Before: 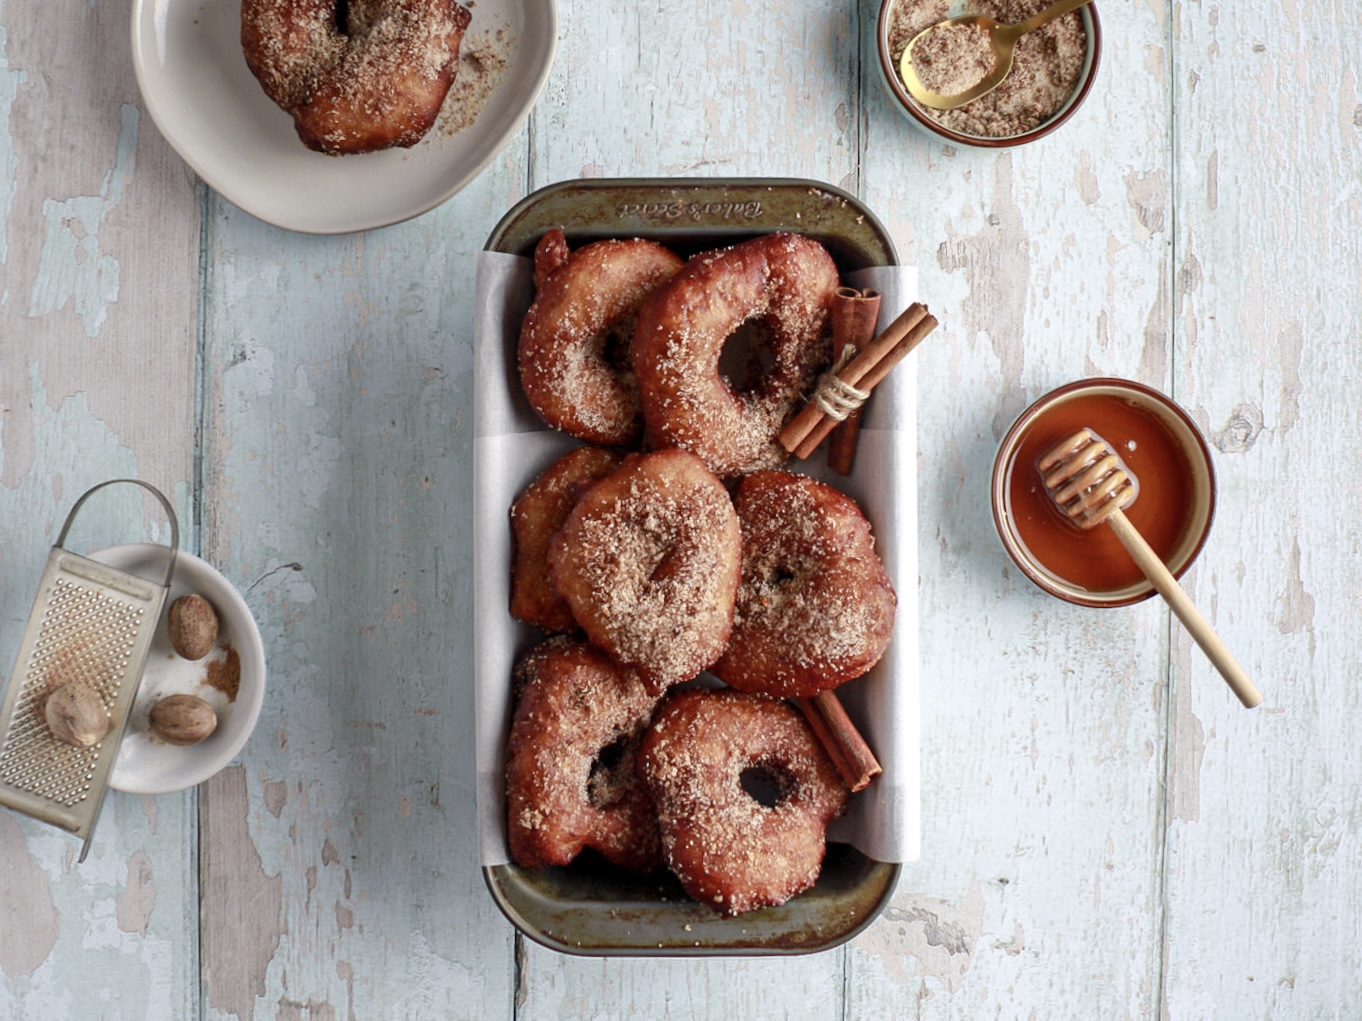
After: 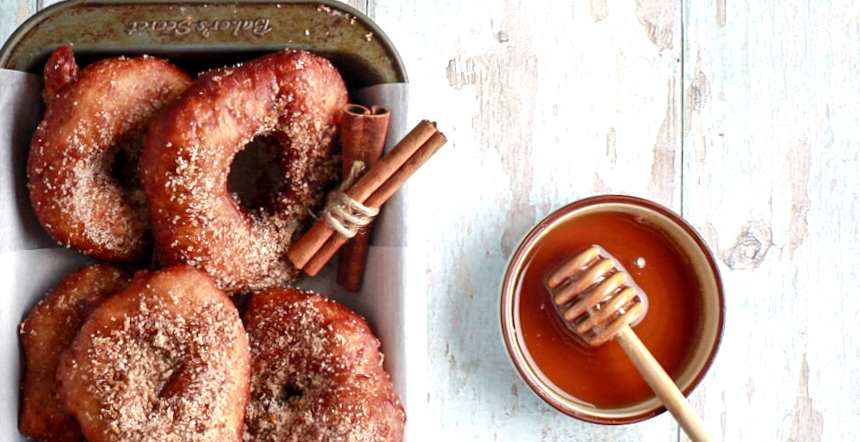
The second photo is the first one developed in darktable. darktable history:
tone equalizer: -8 EV -0.408 EV, -7 EV -0.367 EV, -6 EV -0.32 EV, -5 EV -0.184 EV, -3 EV 0.254 EV, -2 EV 0.323 EV, -1 EV 0.39 EV, +0 EV 0.419 EV
crop: left 36.123%, top 17.928%, right 0.692%, bottom 38.706%
